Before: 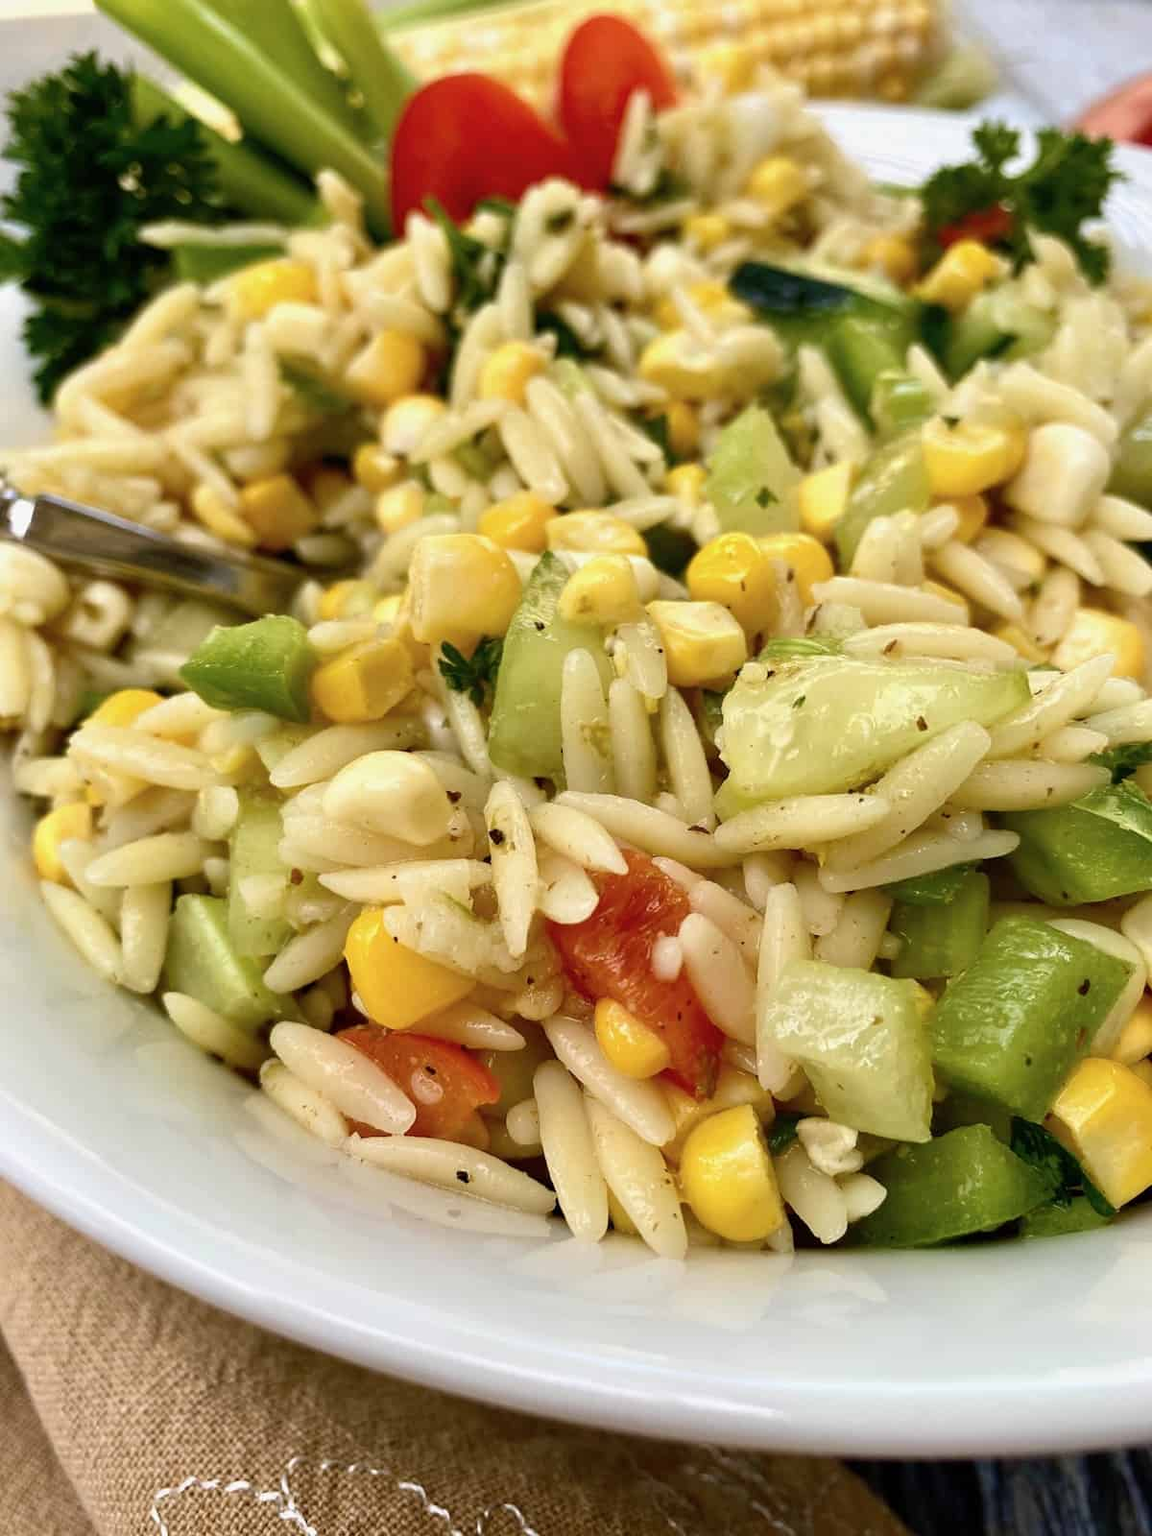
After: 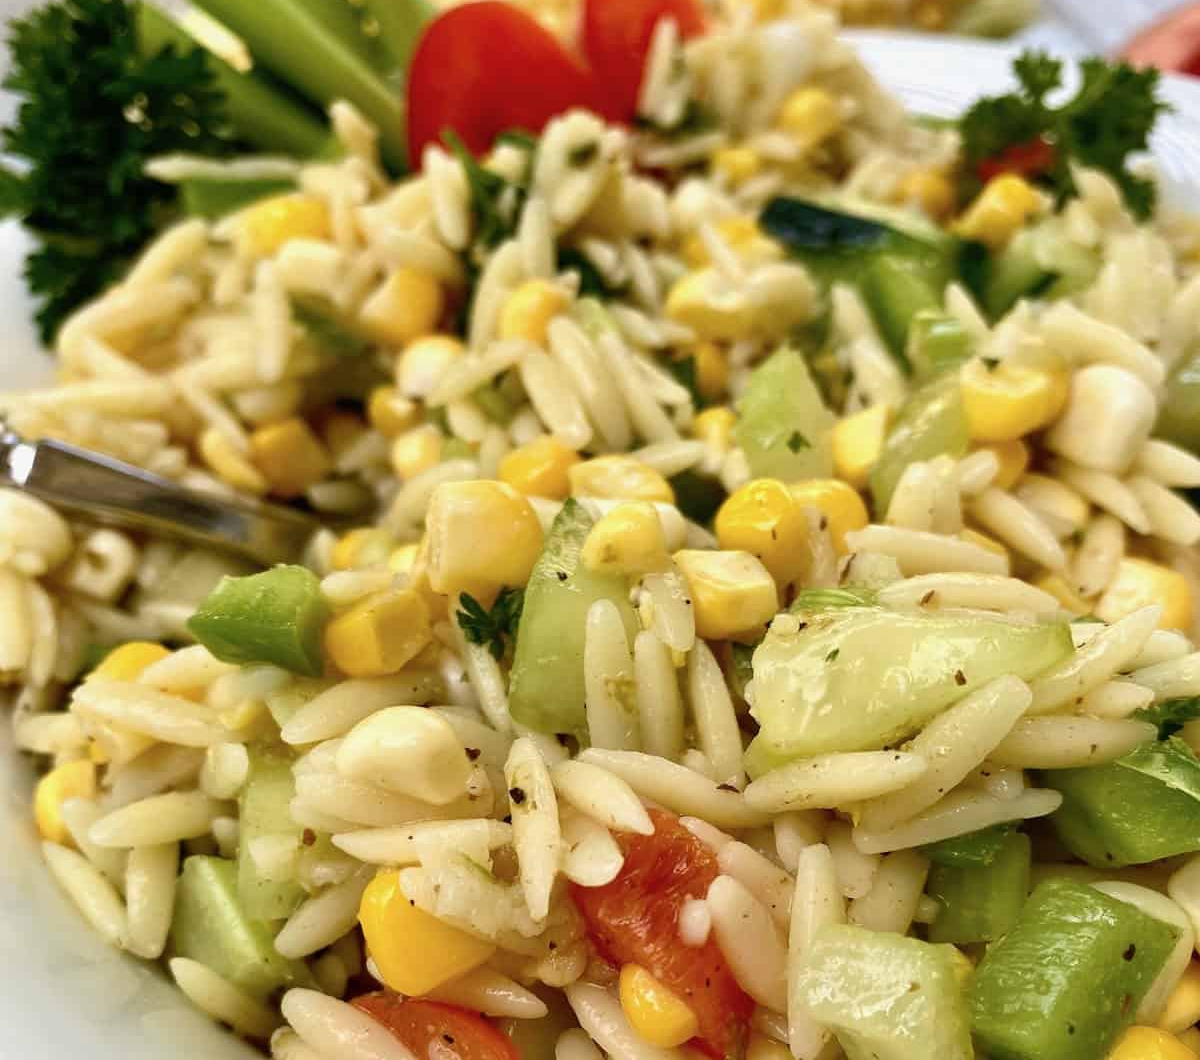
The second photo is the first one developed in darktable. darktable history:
crop and rotate: top 4.772%, bottom 28.935%
